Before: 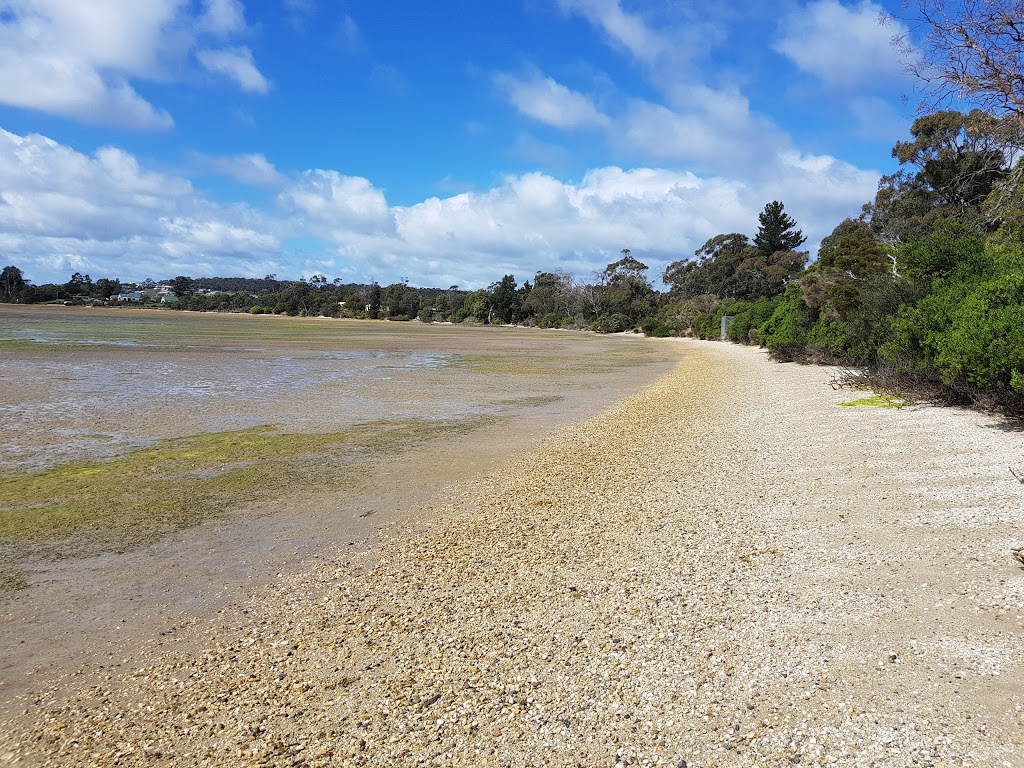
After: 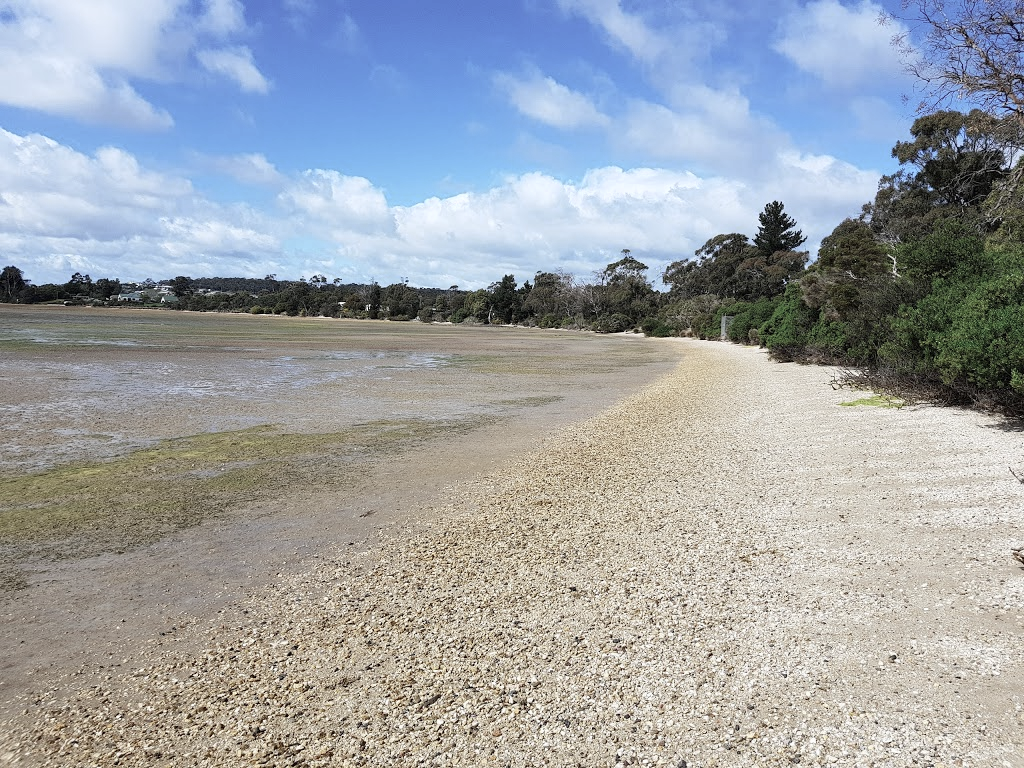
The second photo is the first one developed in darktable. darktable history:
color zones: curves: ch0 [(0, 0.5) (0.125, 0.4) (0.25, 0.5) (0.375, 0.4) (0.5, 0.4) (0.625, 0.6) (0.75, 0.6) (0.875, 0.5)]; ch1 [(0, 0.35) (0.125, 0.45) (0.25, 0.35) (0.375, 0.35) (0.5, 0.35) (0.625, 0.35) (0.75, 0.45) (0.875, 0.35)]; ch2 [(0, 0.6) (0.125, 0.5) (0.25, 0.5) (0.375, 0.6) (0.5, 0.6) (0.625, 0.5) (0.75, 0.5) (0.875, 0.5)]
contrast brightness saturation: contrast 0.111, saturation -0.167
